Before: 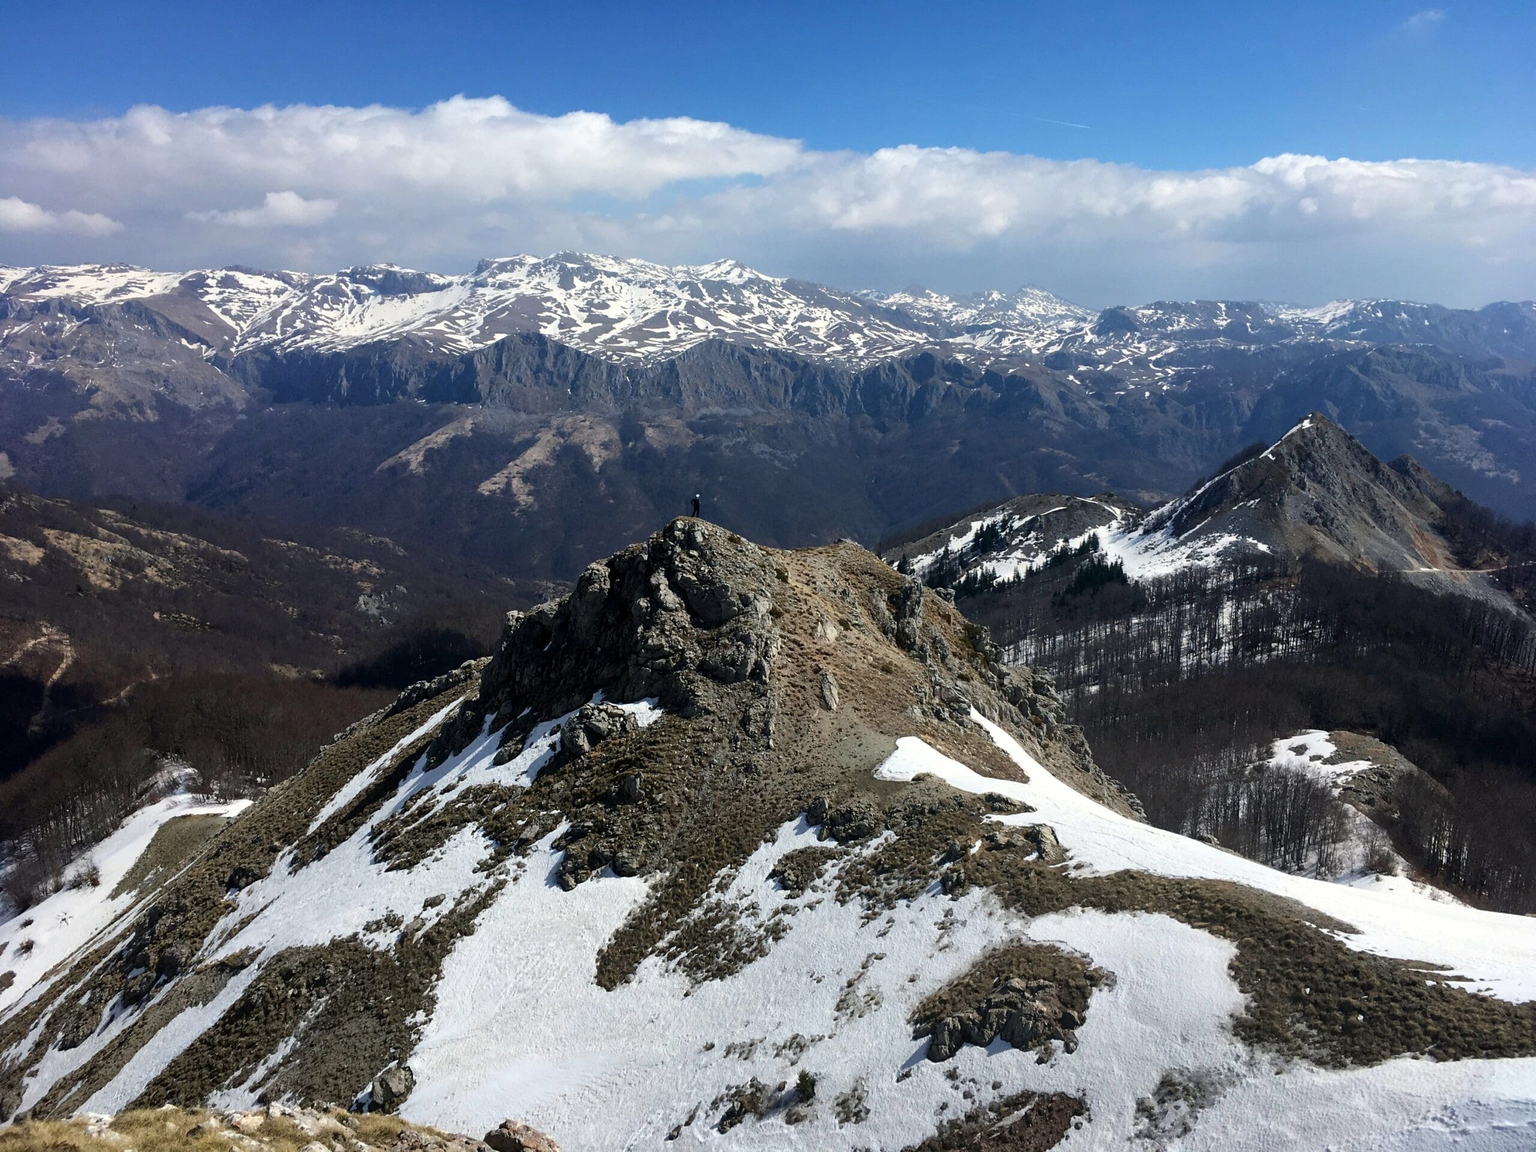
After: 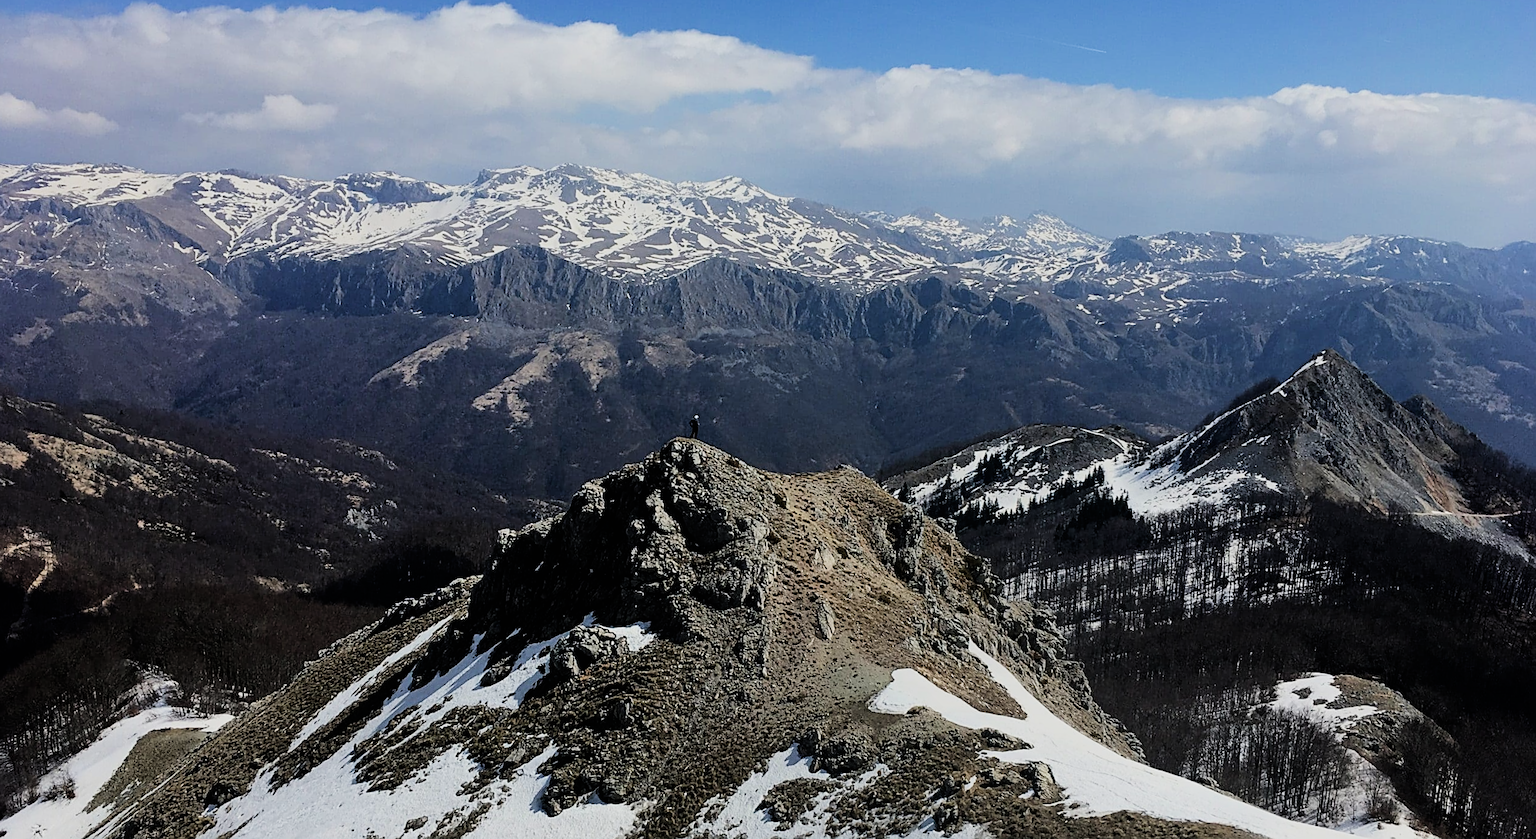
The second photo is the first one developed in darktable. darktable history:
filmic rgb: black relative exposure -7.65 EV, white relative exposure 4.56 EV, hardness 3.61, contrast 1.25
crop: left 0.387%, top 5.469%, bottom 19.809%
shadows and highlights: shadows 37.27, highlights -28.18, soften with gaussian
contrast equalizer: y [[0.439, 0.44, 0.442, 0.457, 0.493, 0.498], [0.5 ×6], [0.5 ×6], [0 ×6], [0 ×6]], mix 0.59
rotate and perspective: rotation 1.57°, crop left 0.018, crop right 0.982, crop top 0.039, crop bottom 0.961
sharpen: amount 0.575
